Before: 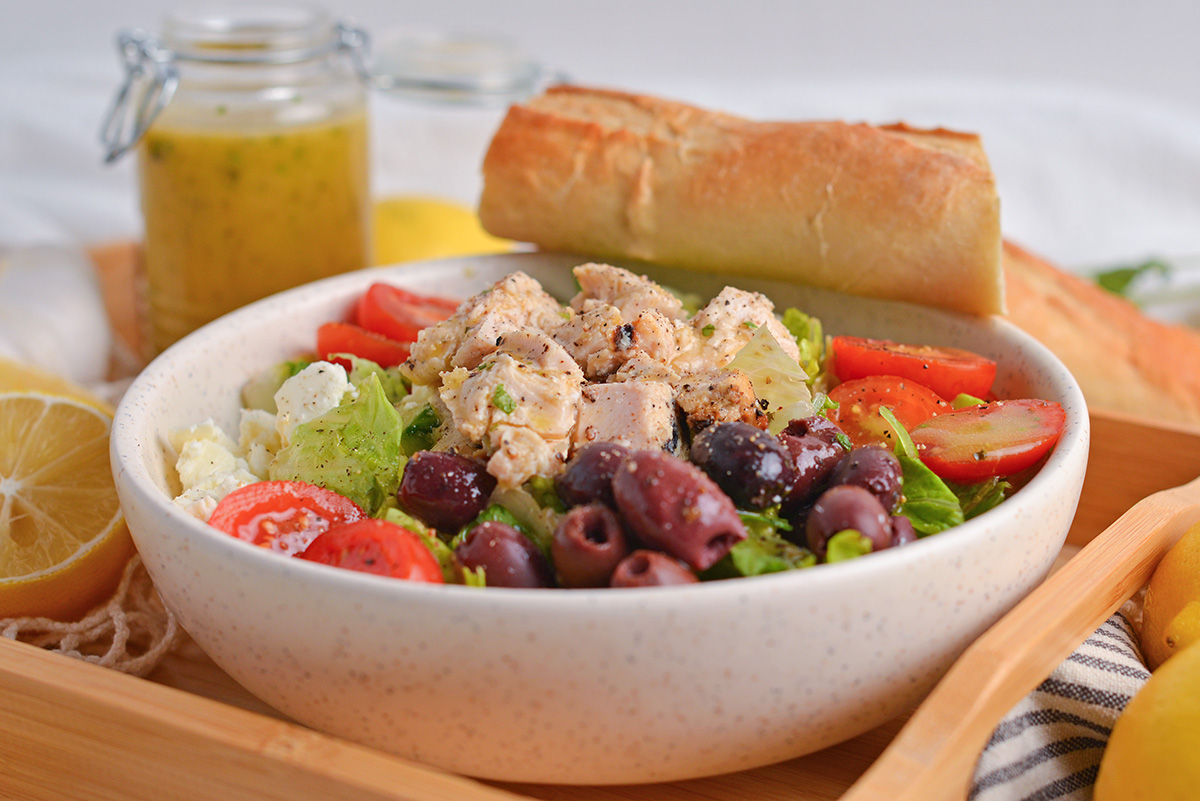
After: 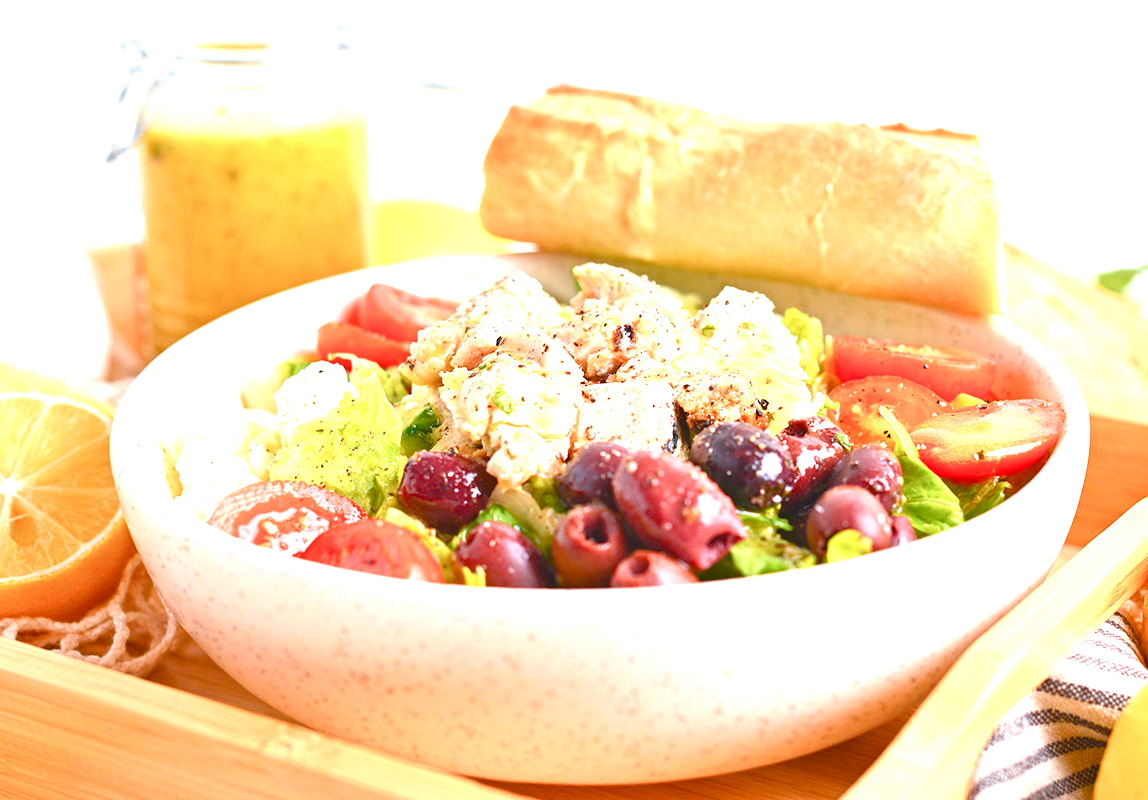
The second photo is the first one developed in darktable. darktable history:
exposure: black level correction 0, exposure 1.372 EV, compensate exposure bias true, compensate highlight preservation false
color balance rgb: perceptual saturation grading › global saturation 13.623%, perceptual saturation grading › highlights -25.3%, perceptual saturation grading › shadows 29.668%, perceptual brilliance grading › global brilliance 2.613%, perceptual brilliance grading › highlights -3.428%, perceptual brilliance grading › shadows 3.428%, global vibrance 14.837%
crop: right 4.31%, bottom 0.029%
